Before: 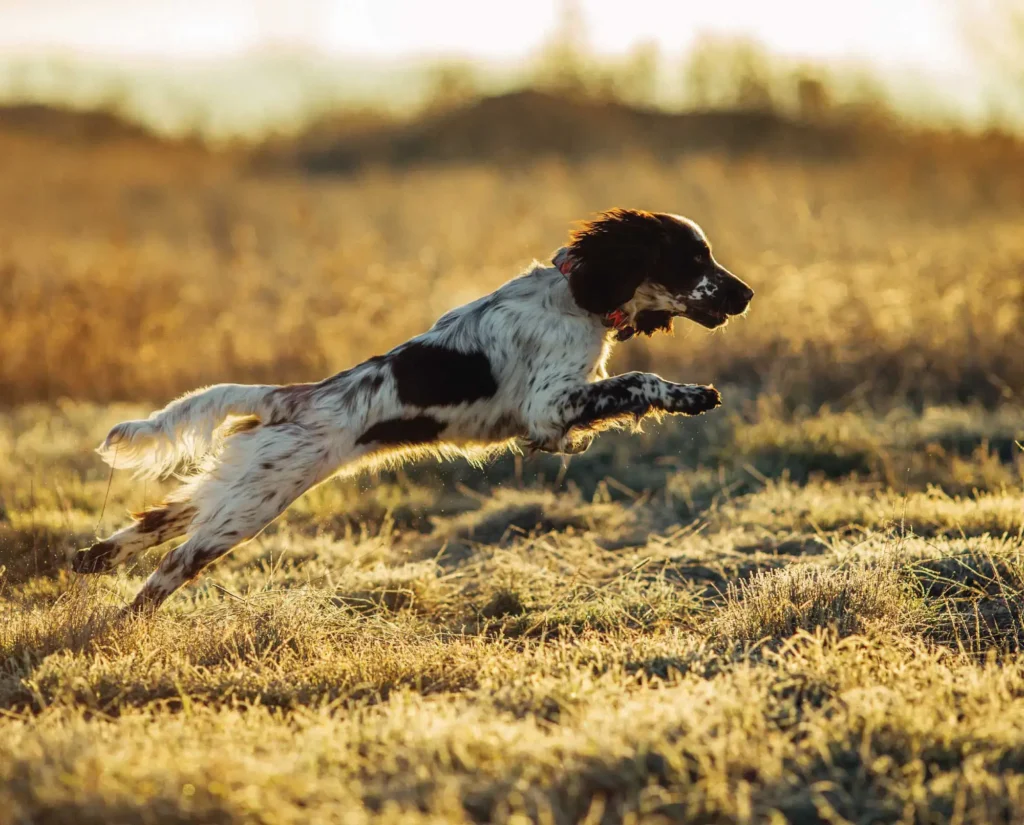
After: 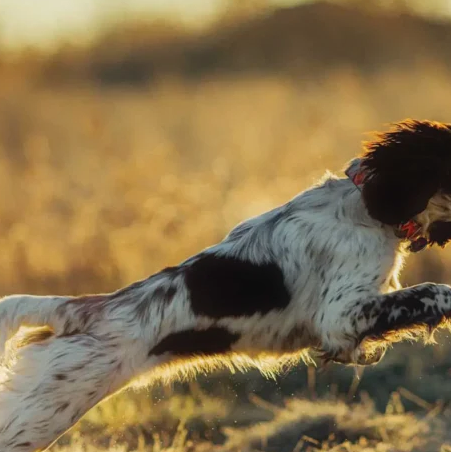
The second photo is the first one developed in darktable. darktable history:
contrast equalizer: y [[0.5, 0.496, 0.435, 0.435, 0.496, 0.5], [0.5 ×6], [0.5 ×6], [0 ×6], [0 ×6]]
crop: left 20.248%, top 10.86%, right 35.675%, bottom 34.321%
